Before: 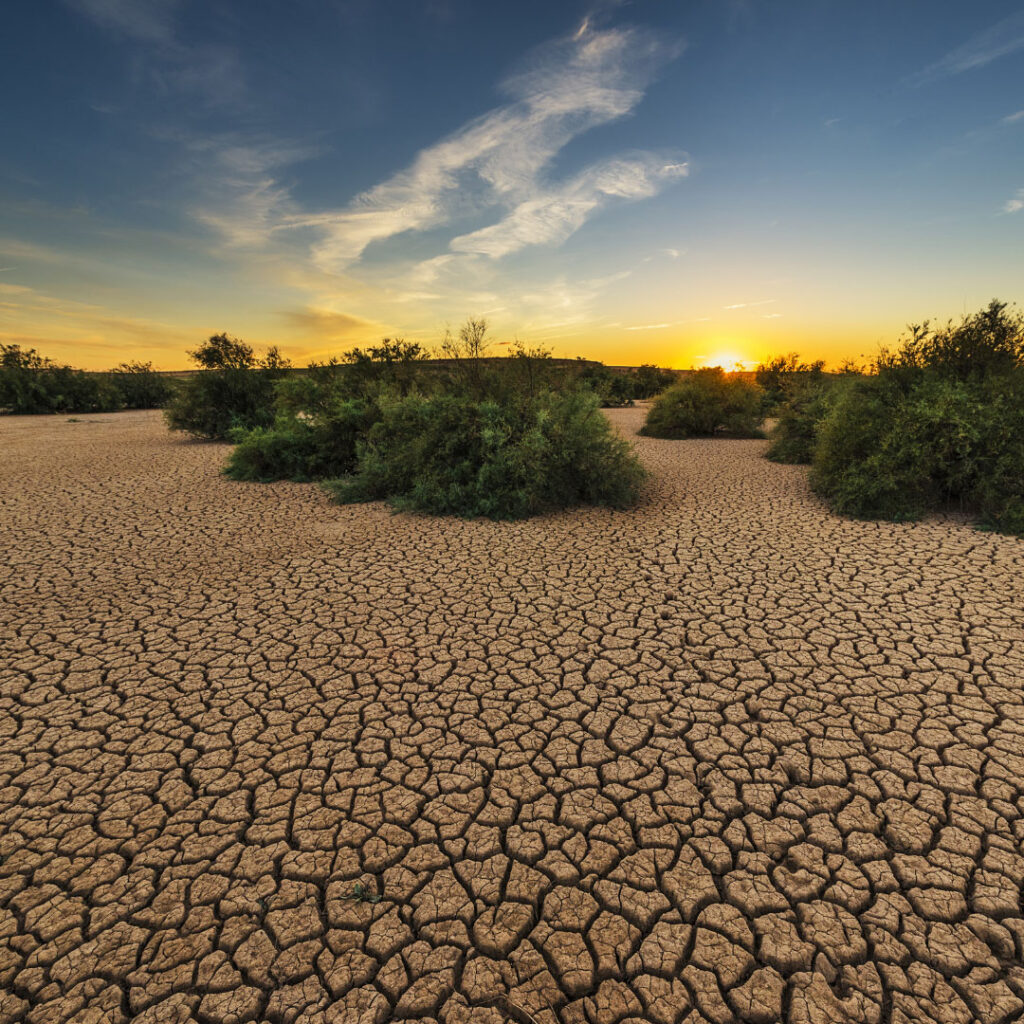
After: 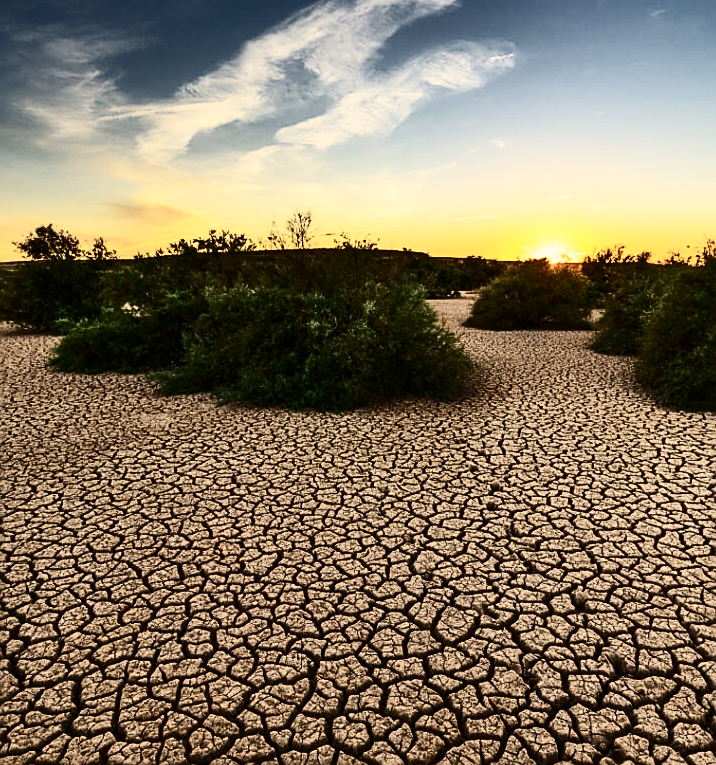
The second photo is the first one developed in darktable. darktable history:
crop and rotate: left 17.046%, top 10.659%, right 12.989%, bottom 14.553%
contrast brightness saturation: contrast 0.5, saturation -0.1
sharpen: on, module defaults
